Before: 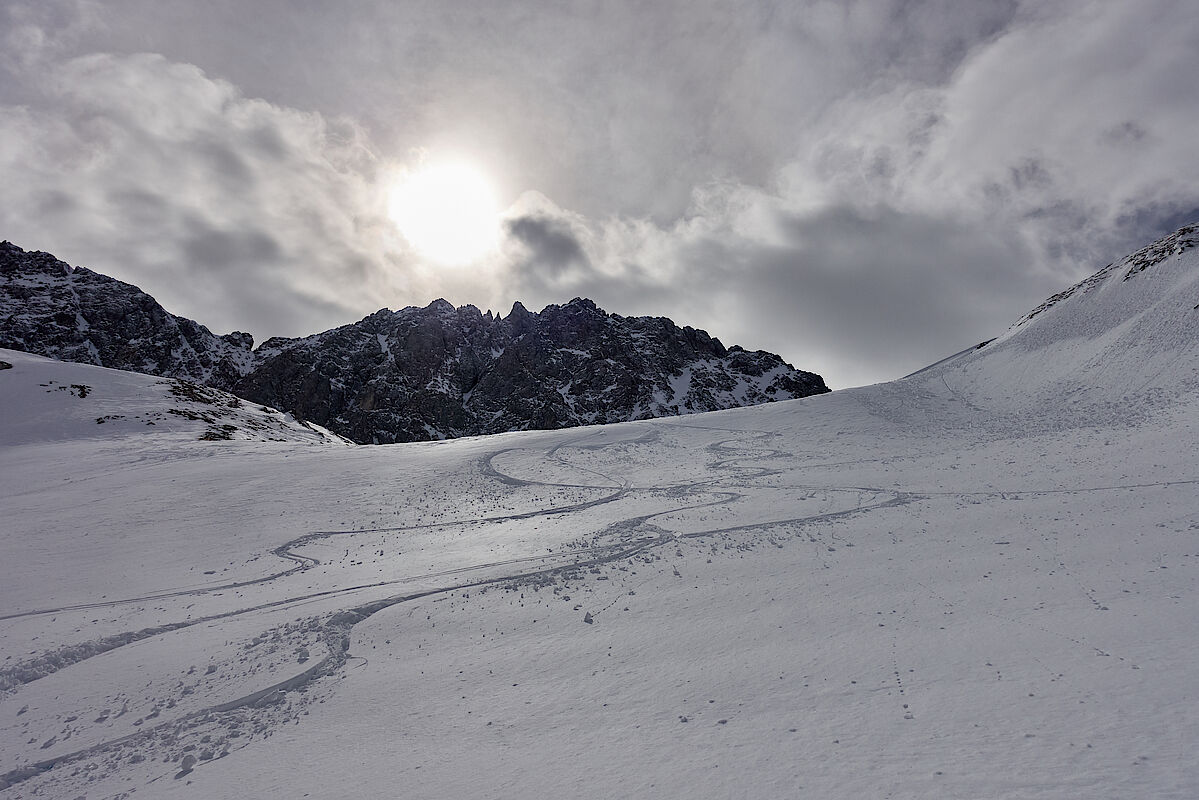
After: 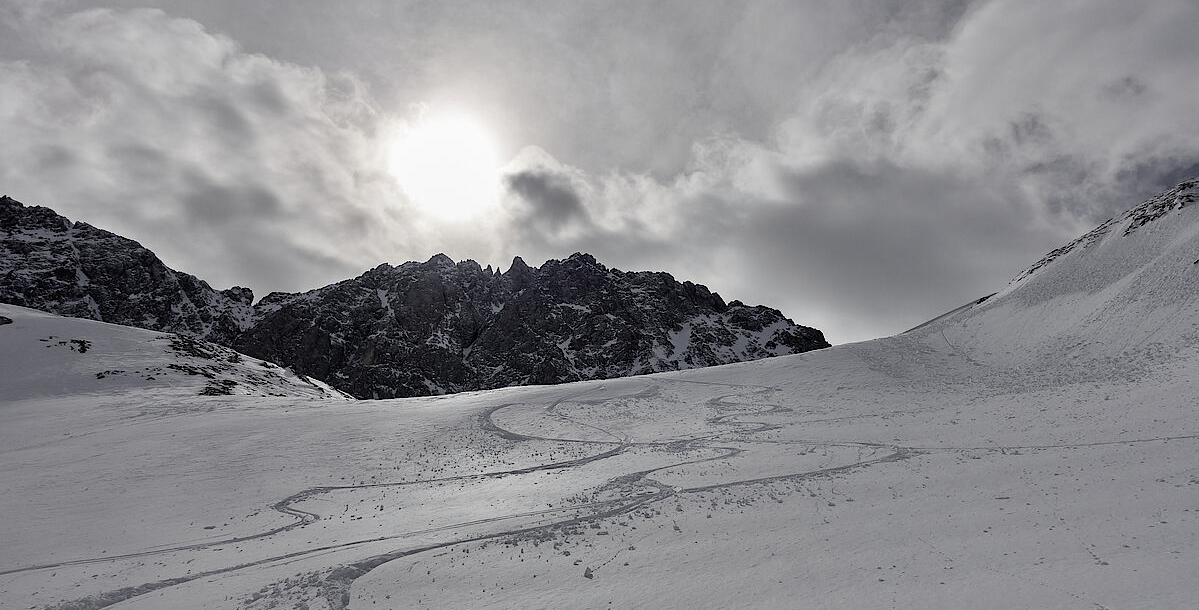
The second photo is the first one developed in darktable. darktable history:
crop: top 5.727%, bottom 17.984%
color correction: highlights b* -0.012, saturation 0.521
